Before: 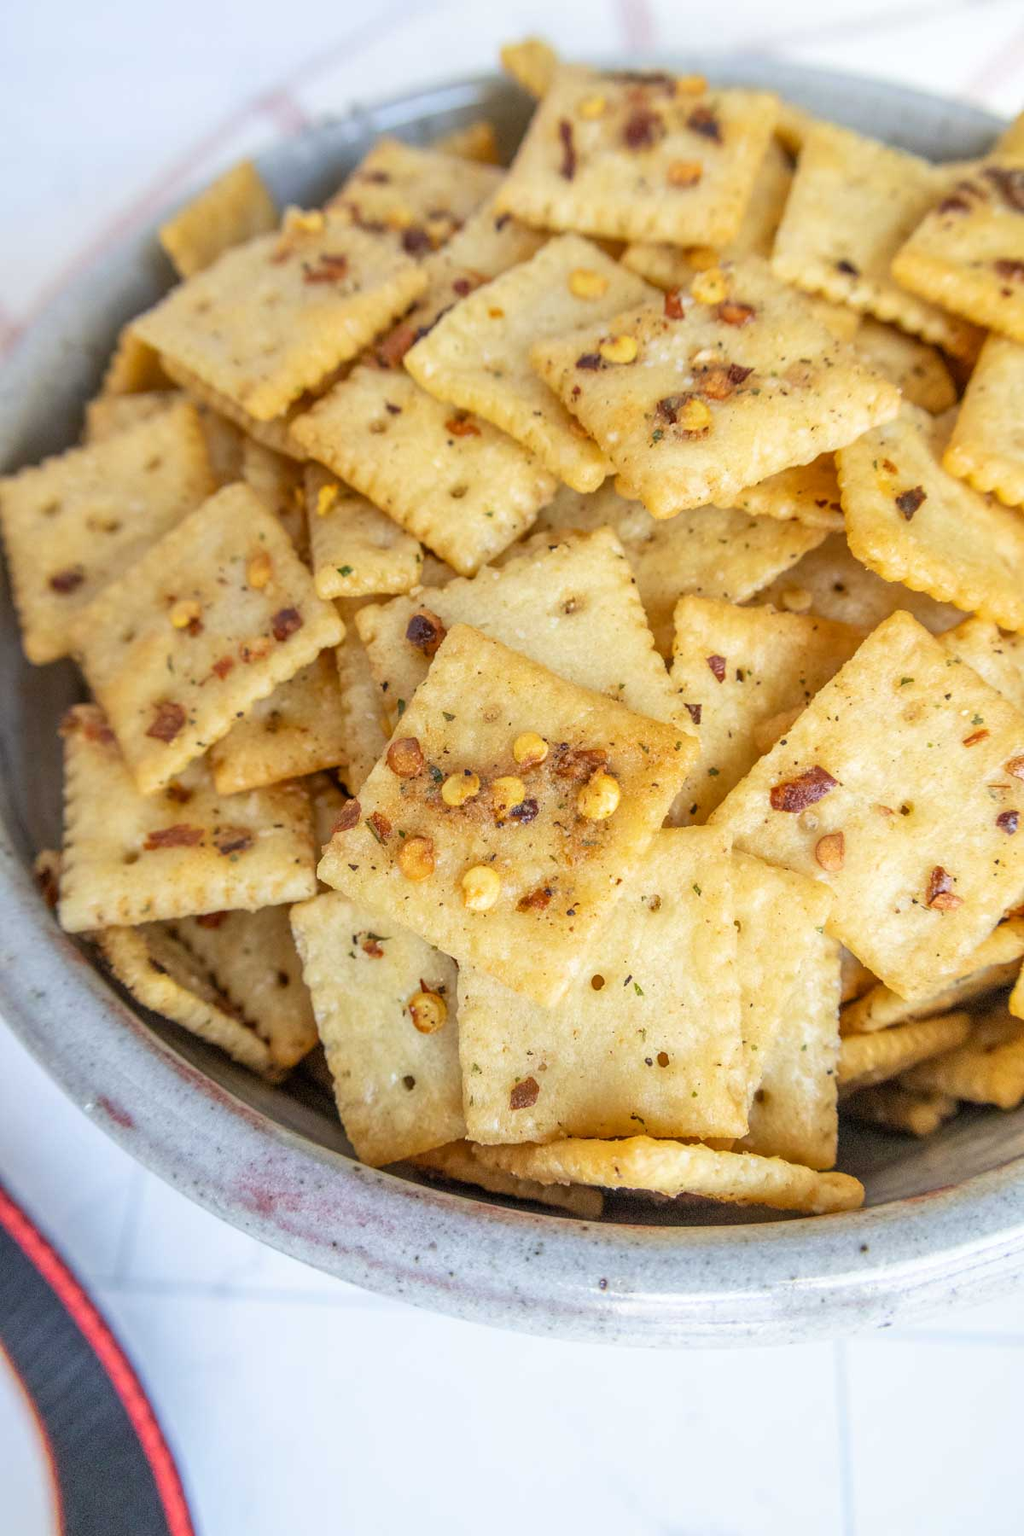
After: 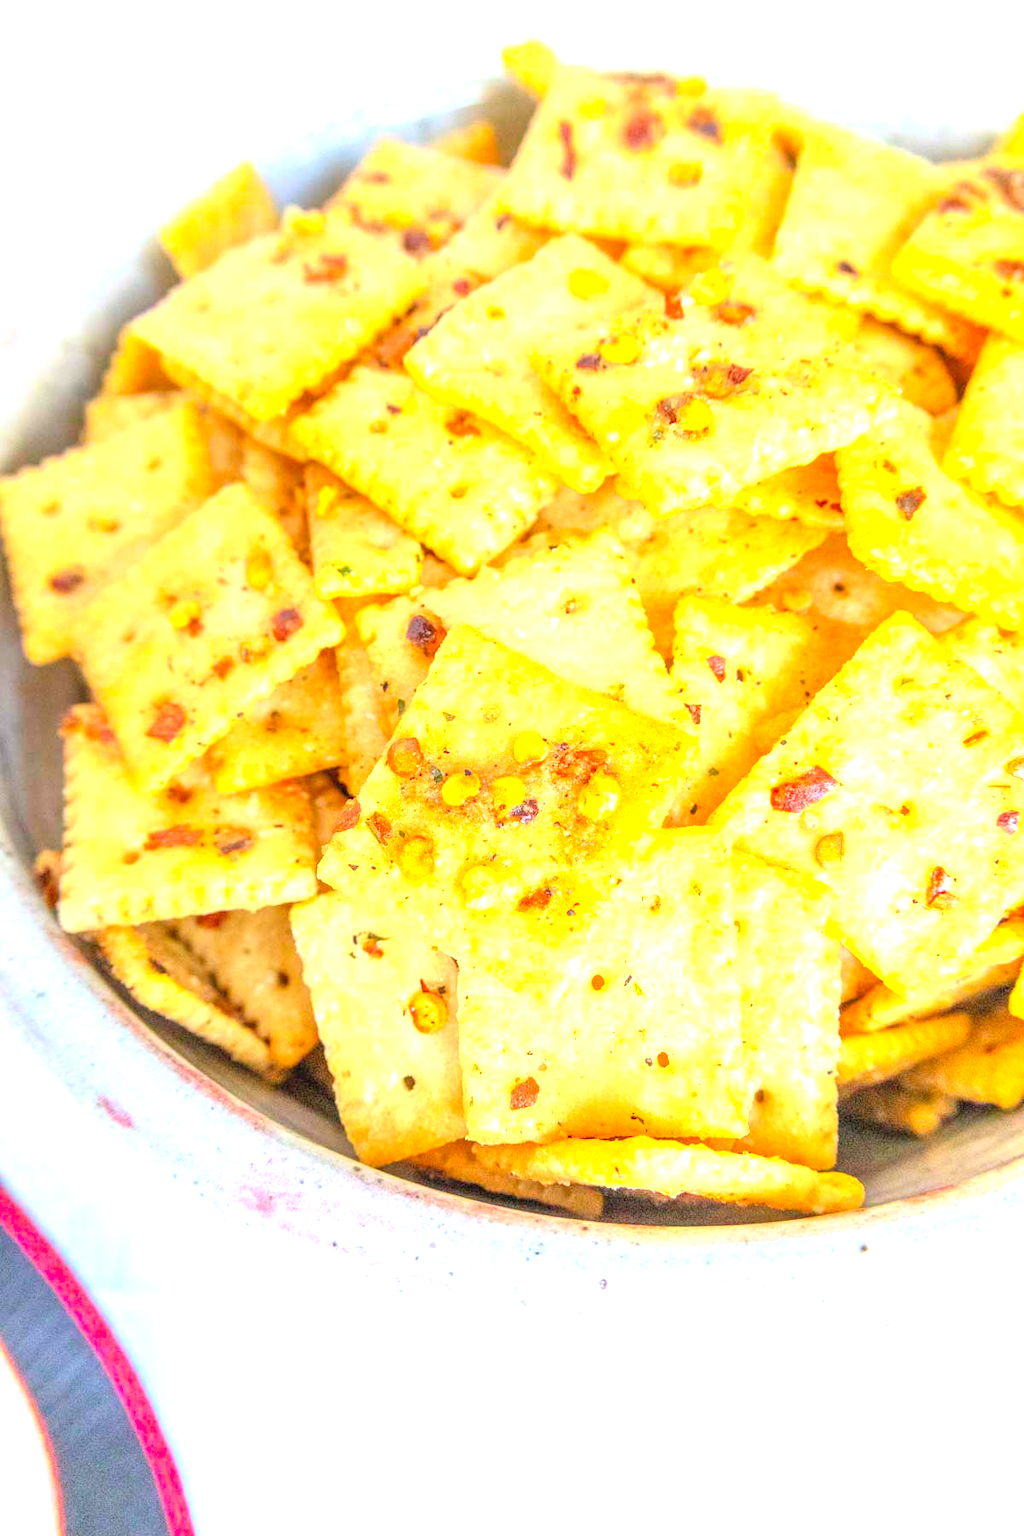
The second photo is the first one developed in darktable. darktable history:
exposure: black level correction 0, exposure 1.45 EV, compensate exposure bias true, compensate highlight preservation false
color zones: curves: ch1 [(0, 0.513) (0.143, 0.524) (0.286, 0.511) (0.429, 0.506) (0.571, 0.503) (0.714, 0.503) (0.857, 0.508) (1, 0.513)]
contrast brightness saturation: contrast 0.07, brightness 0.18, saturation 0.4
